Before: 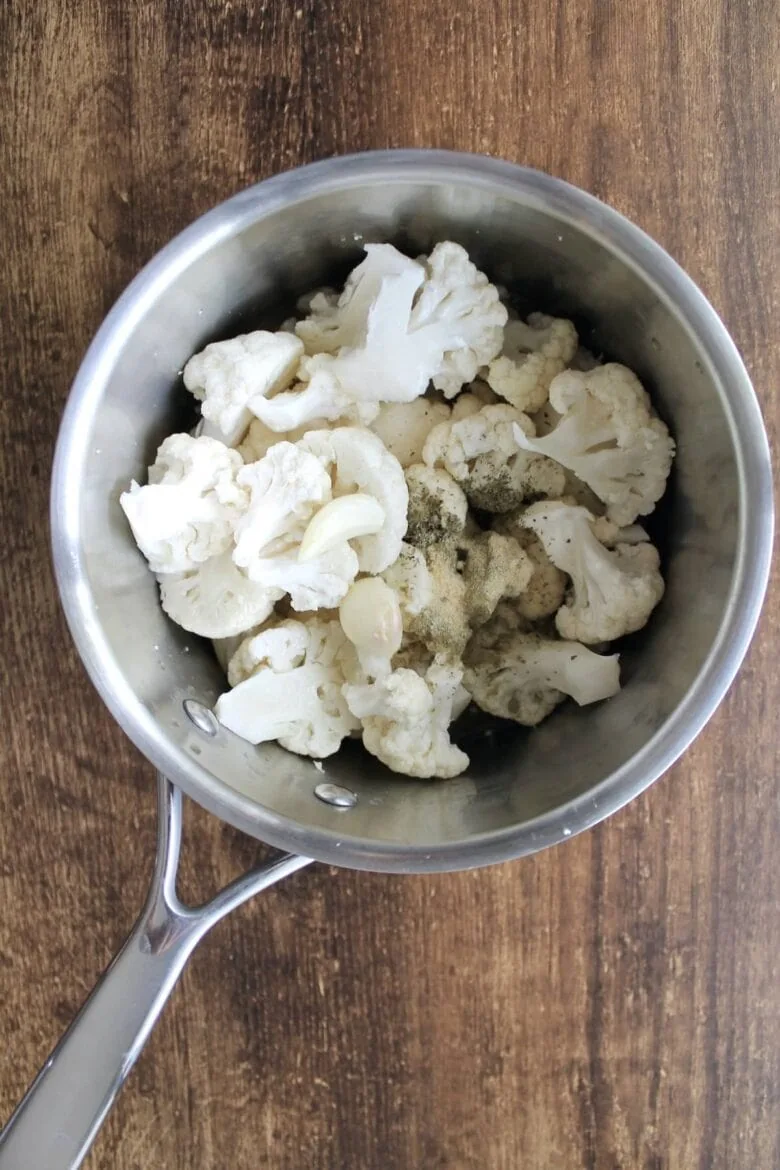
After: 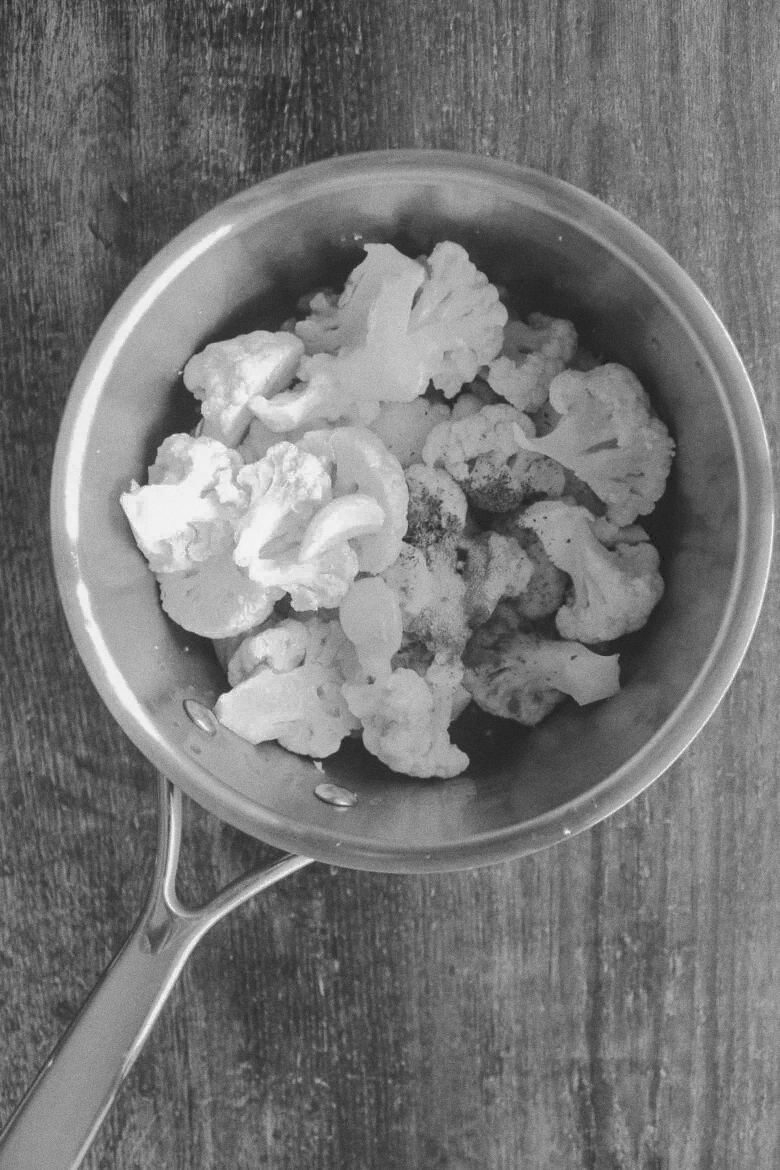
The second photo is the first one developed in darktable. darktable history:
tone curve: curves: ch0 [(0, 0) (0.003, 0.098) (0.011, 0.099) (0.025, 0.103) (0.044, 0.114) (0.069, 0.13) (0.1, 0.142) (0.136, 0.161) (0.177, 0.189) (0.224, 0.224) (0.277, 0.266) (0.335, 0.32) (0.399, 0.38) (0.468, 0.45) (0.543, 0.522) (0.623, 0.598) (0.709, 0.669) (0.801, 0.731) (0.898, 0.786) (1, 1)], preserve colors none
monochrome: on, module defaults
local contrast: highlights 48%, shadows 0%, detail 100%
grain: coarseness 0.09 ISO
color balance rgb: linear chroma grading › global chroma 15%, perceptual saturation grading › global saturation 30%
